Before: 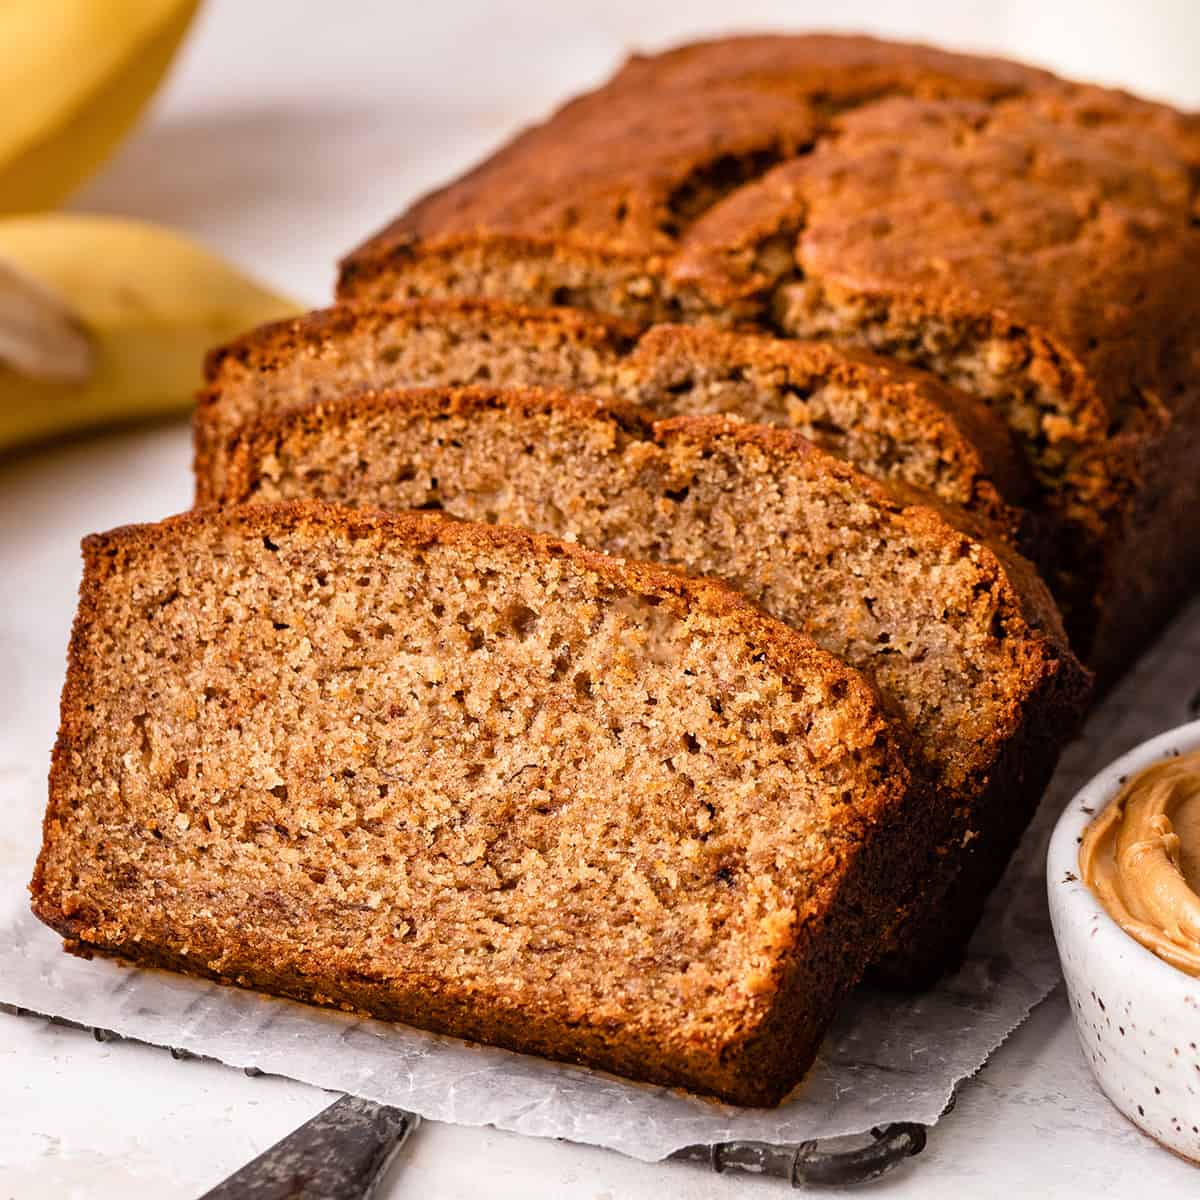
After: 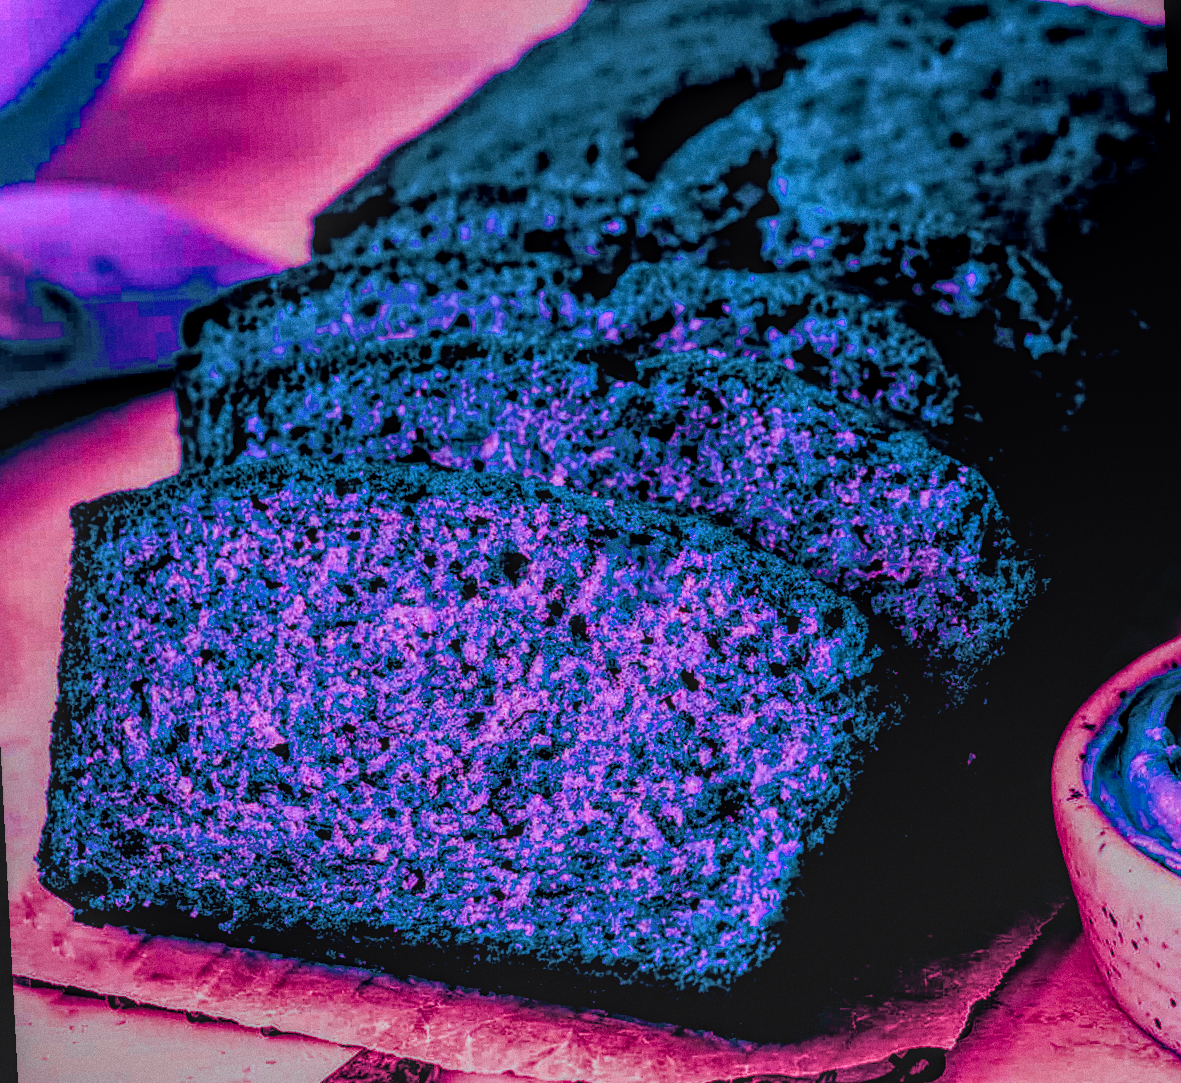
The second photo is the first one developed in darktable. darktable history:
grain: on, module defaults
local contrast: highlights 20%, shadows 30%, detail 200%, midtone range 0.2
color balance rgb: shadows lift › luminance -18.76%, shadows lift › chroma 35.44%, power › luminance -3.76%, power › hue 142.17°, highlights gain › chroma 7.5%, highlights gain › hue 184.75°, global offset › luminance -0.52%, global offset › chroma 0.91%, global offset › hue 173.36°, shadows fall-off 300%, white fulcrum 2 EV, highlights fall-off 300%, linear chroma grading › shadows 17.19%, linear chroma grading › highlights 61.12%, linear chroma grading › global chroma 50%, hue shift -150.52°, perceptual brilliance grading › global brilliance 12%, mask middle-gray fulcrum 100%, contrast gray fulcrum 38.43%, contrast 35.15%, saturation formula JzAzBz (2021)
filmic rgb: black relative exposure -7.65 EV, white relative exposure 4.56 EV, hardness 3.61, color science v6 (2022)
rotate and perspective: rotation -3°, crop left 0.031, crop right 0.968, crop top 0.07, crop bottom 0.93
